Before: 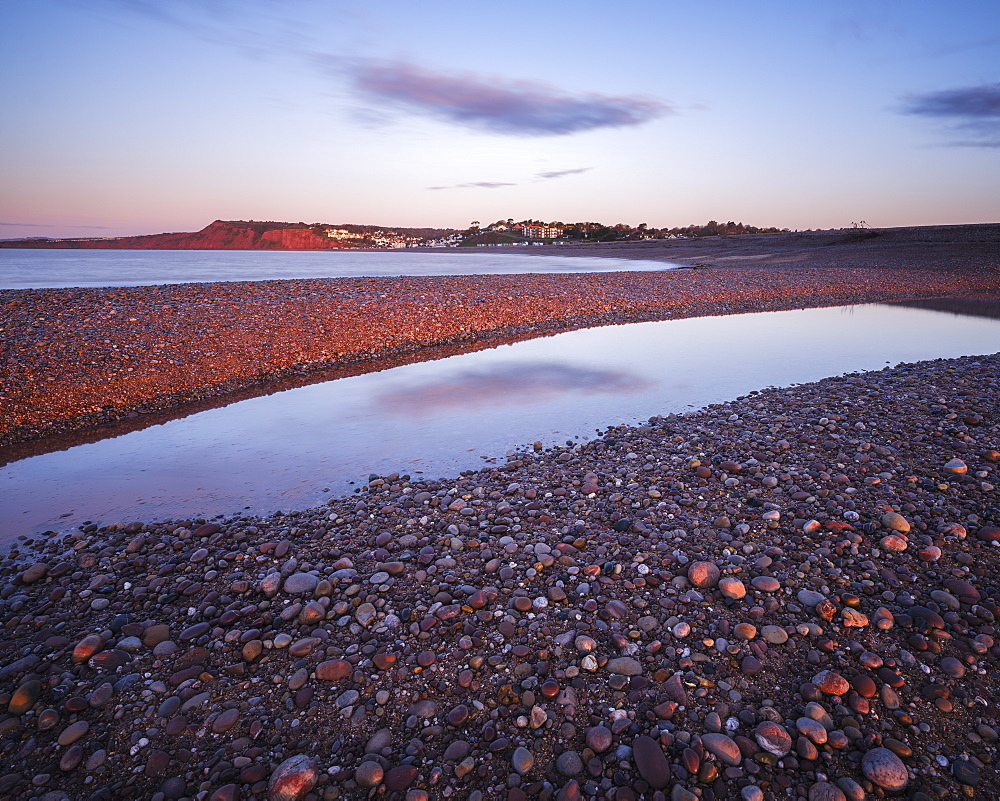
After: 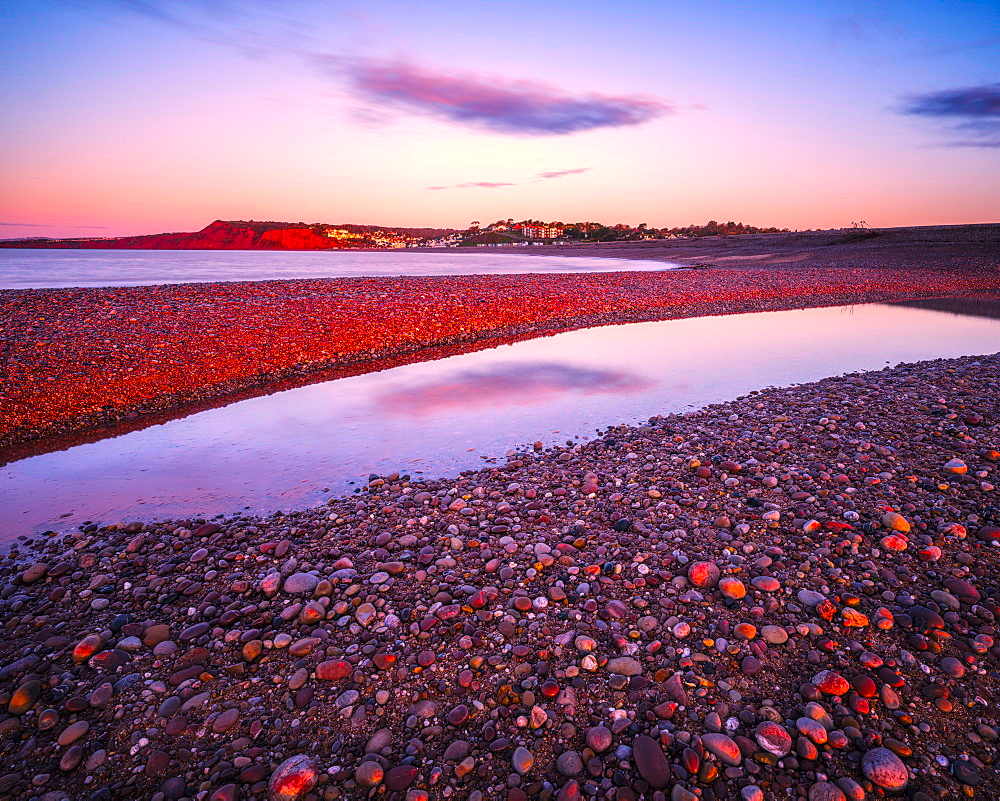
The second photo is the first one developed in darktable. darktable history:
local contrast: highlights 59%, detail 145%
color correction: highlights a* 21.21, highlights b* 19.28
color balance rgb: global offset › luminance 0.495%, linear chroma grading › shadows -30.717%, linear chroma grading › global chroma 34.597%, perceptual saturation grading › global saturation 30.506%, global vibrance 20%
